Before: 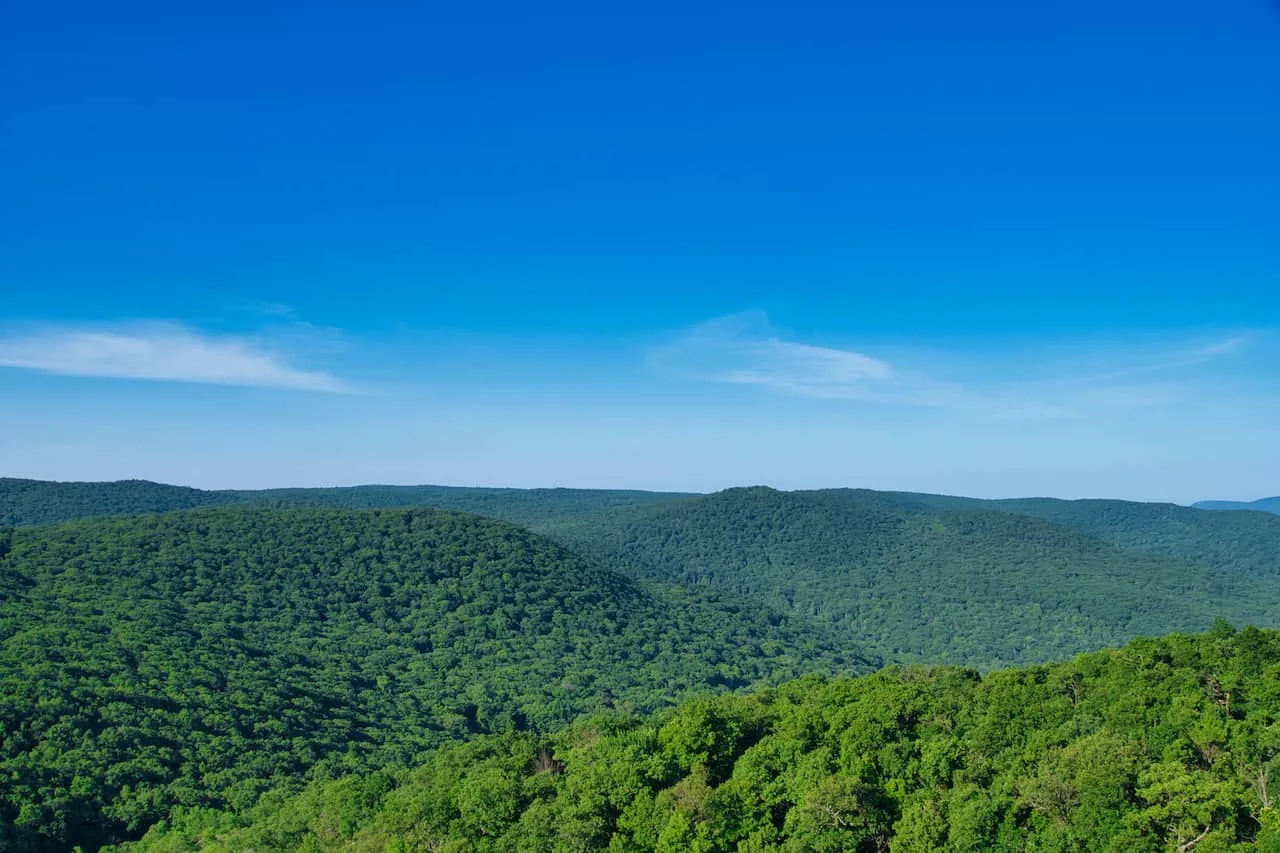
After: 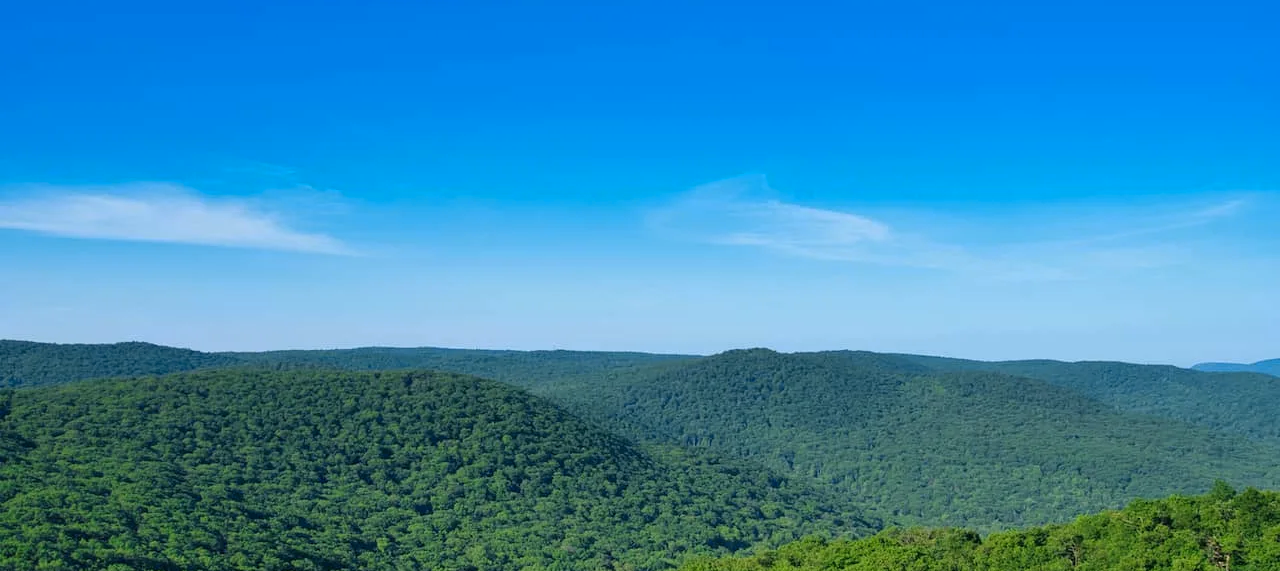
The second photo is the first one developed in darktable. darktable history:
color zones: curves: ch0 [(0.068, 0.464) (0.25, 0.5) (0.48, 0.508) (0.75, 0.536) (0.886, 0.476) (0.967, 0.456)]; ch1 [(0.066, 0.456) (0.25, 0.5) (0.616, 0.508) (0.746, 0.56) (0.934, 0.444)]
crop: top 16.22%, bottom 16.751%
